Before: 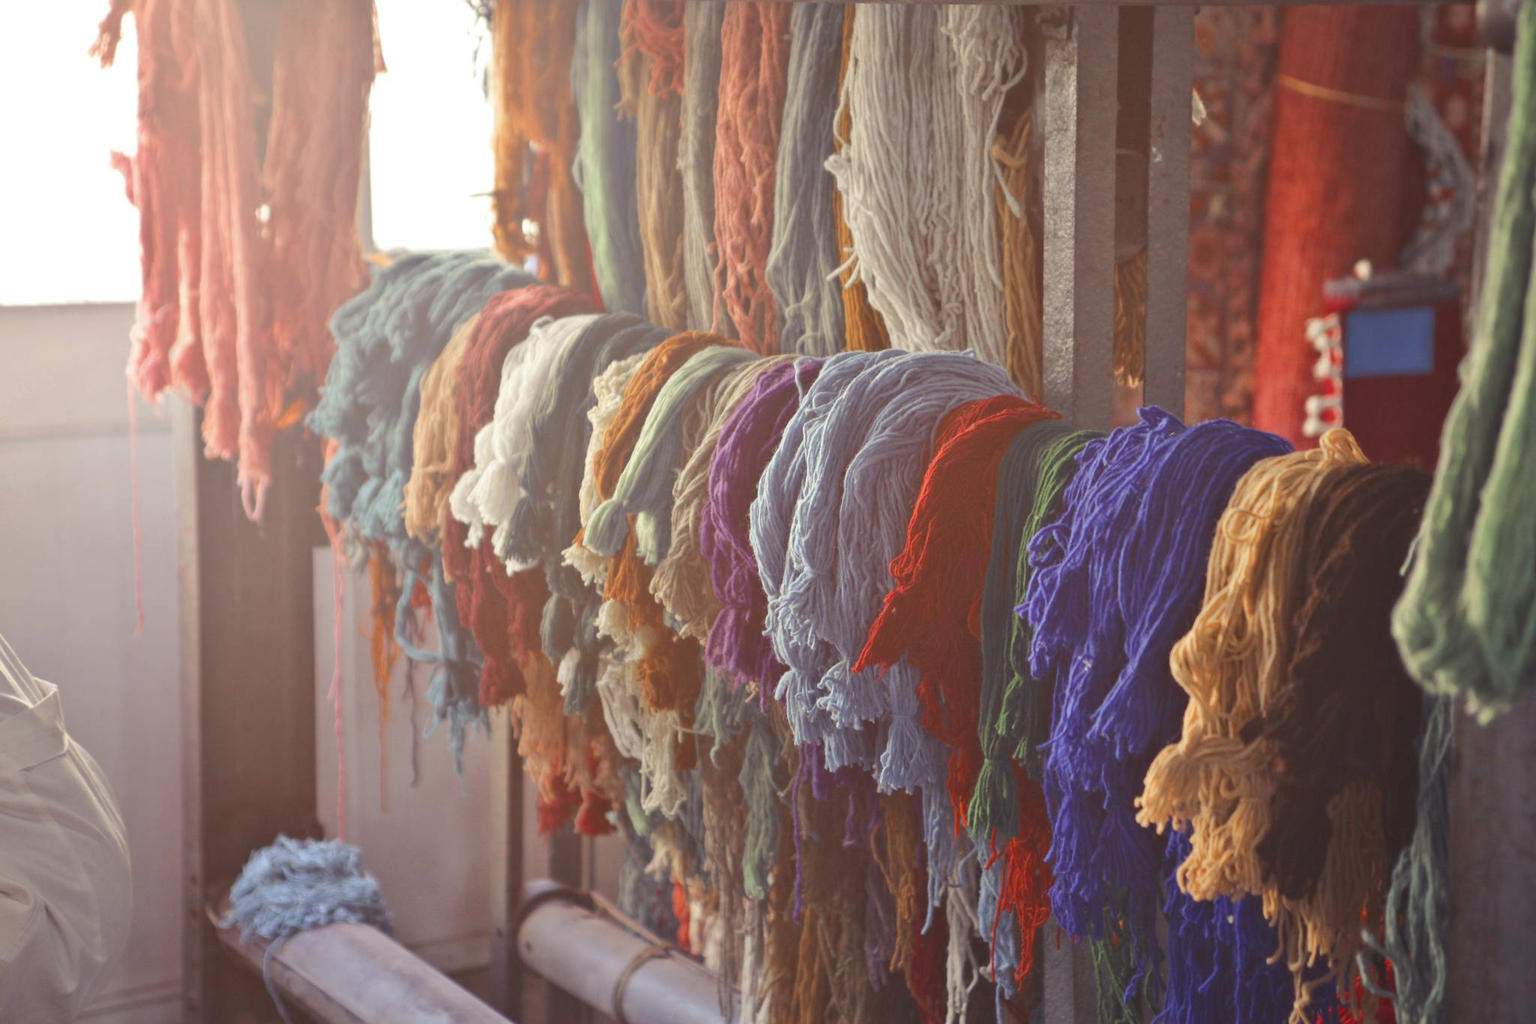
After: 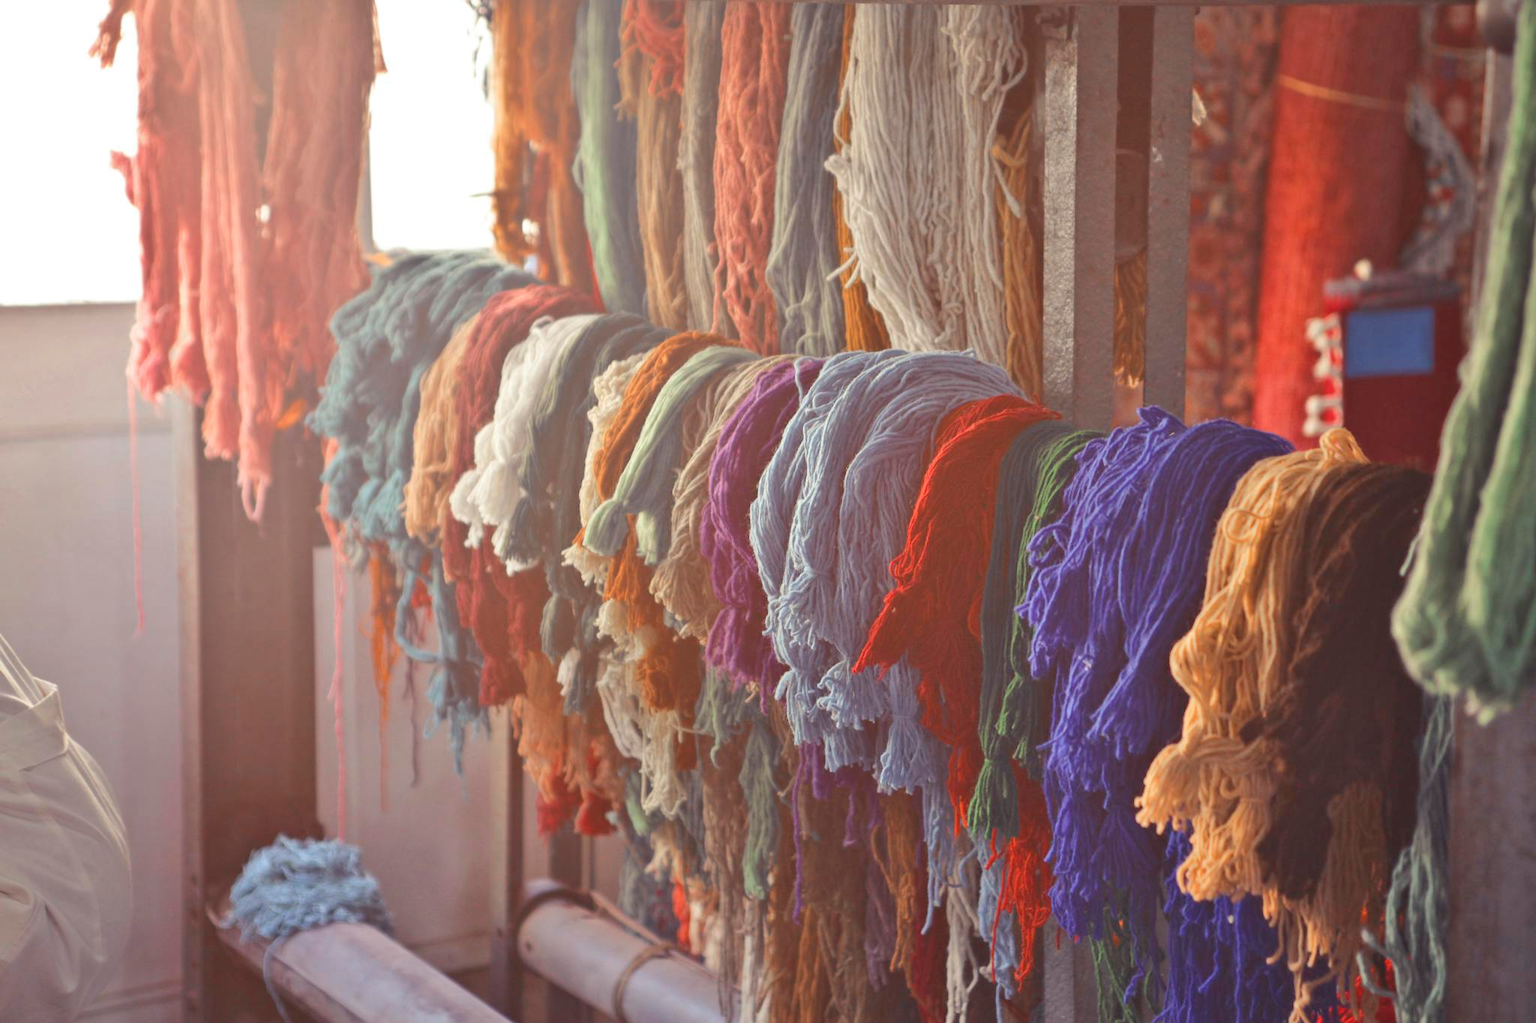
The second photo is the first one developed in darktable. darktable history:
shadows and highlights: shadows 49, highlights -41, soften with gaussian
